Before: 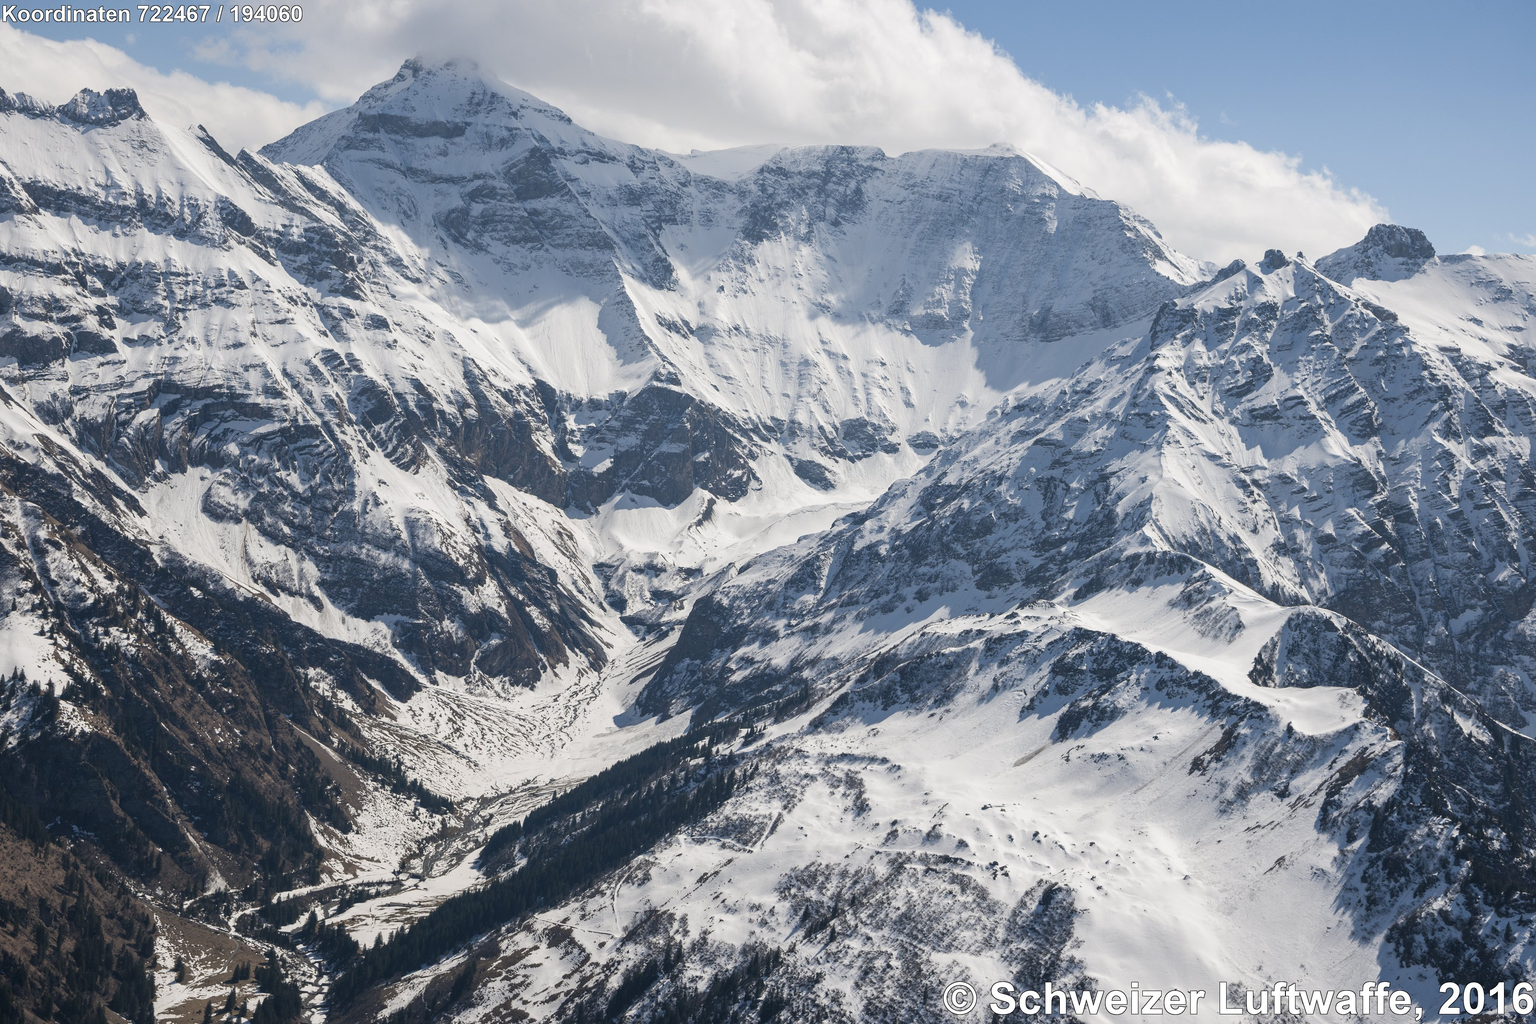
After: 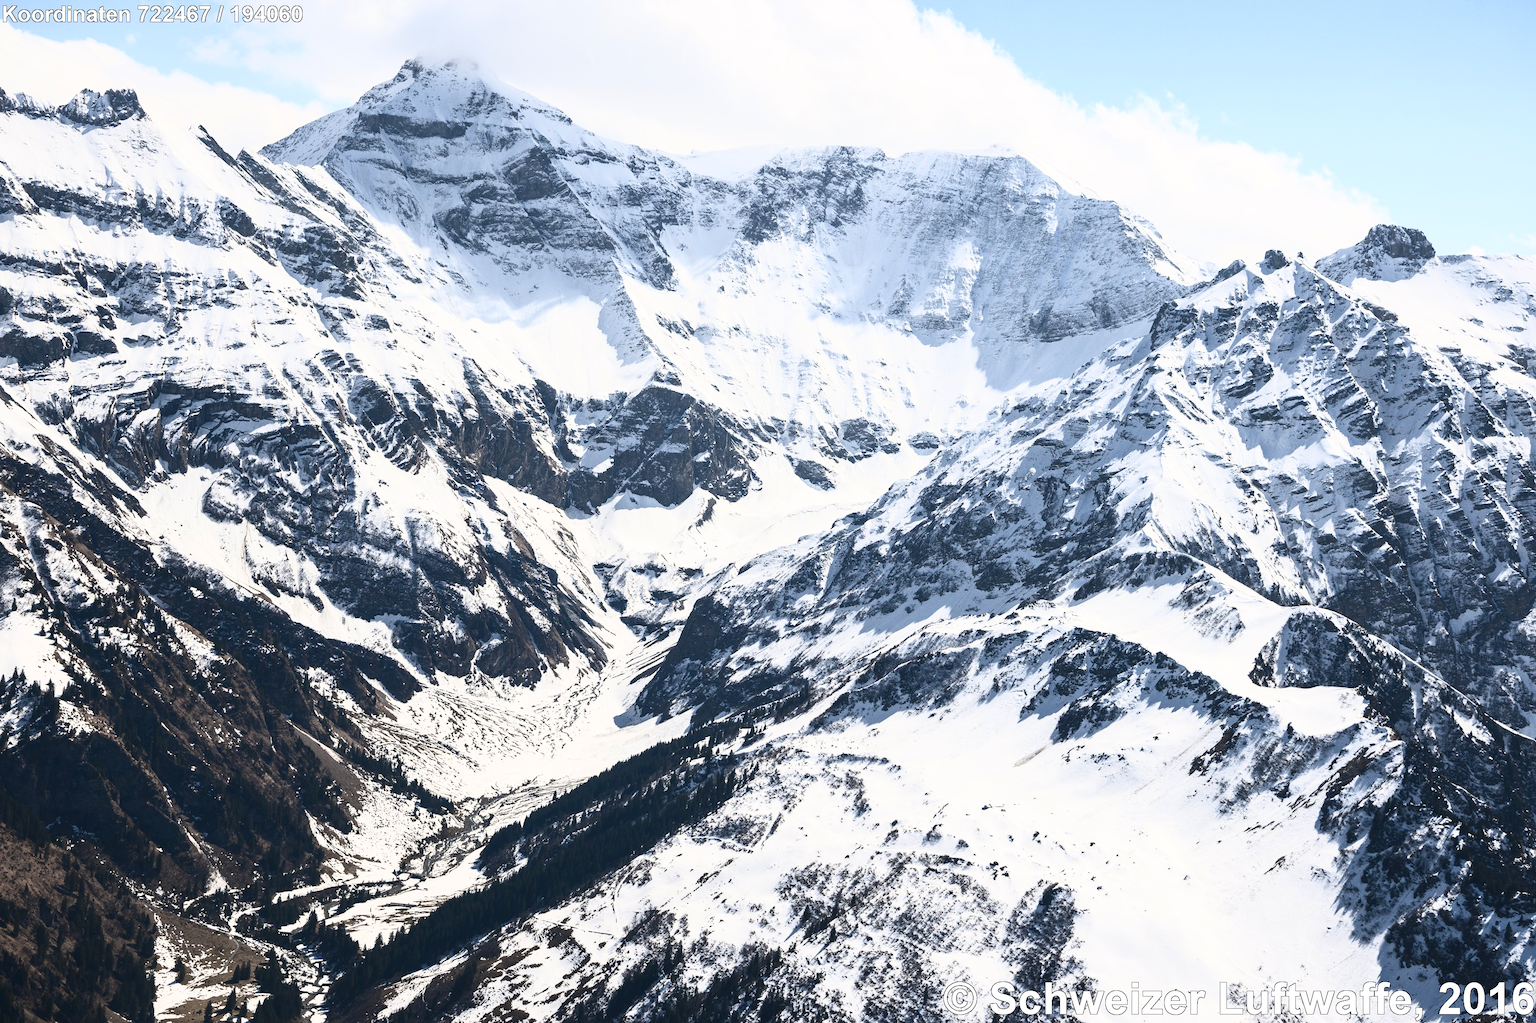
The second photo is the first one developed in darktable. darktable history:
contrast brightness saturation: contrast 0.638, brightness 0.355, saturation 0.139
